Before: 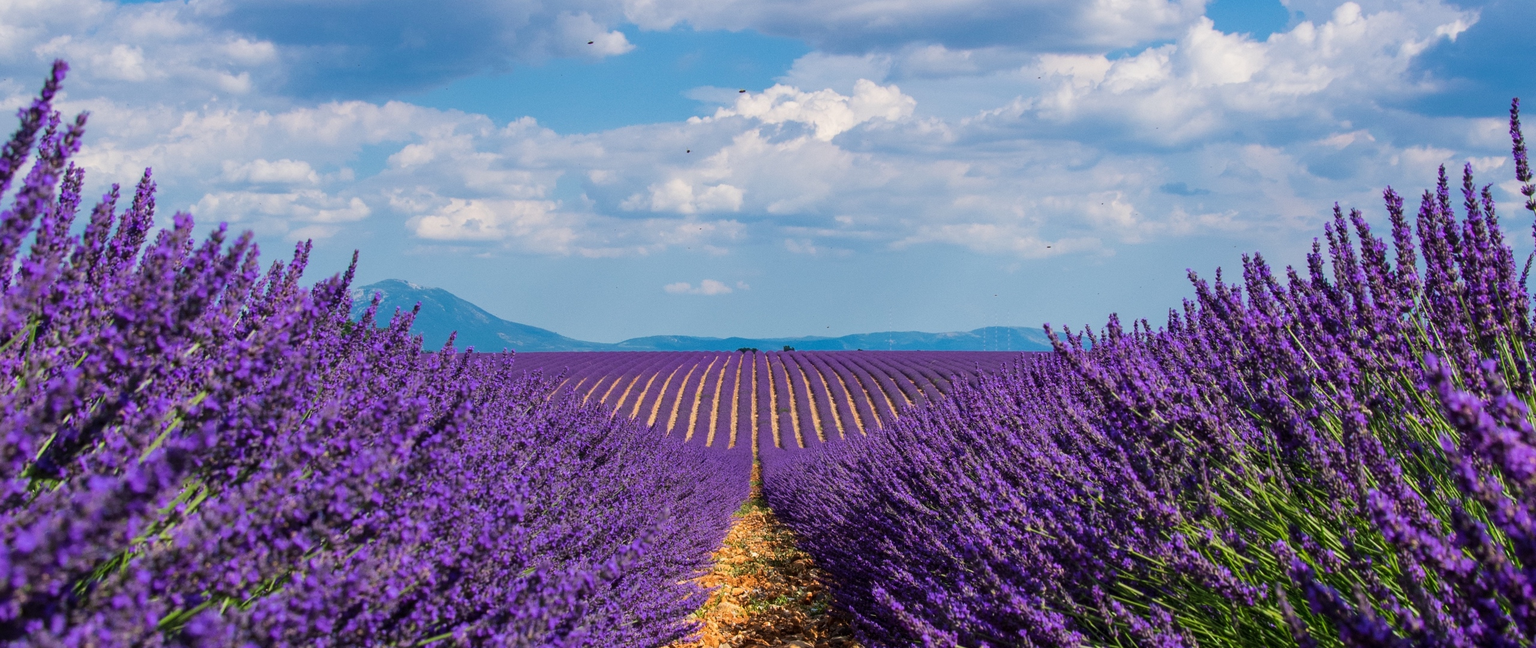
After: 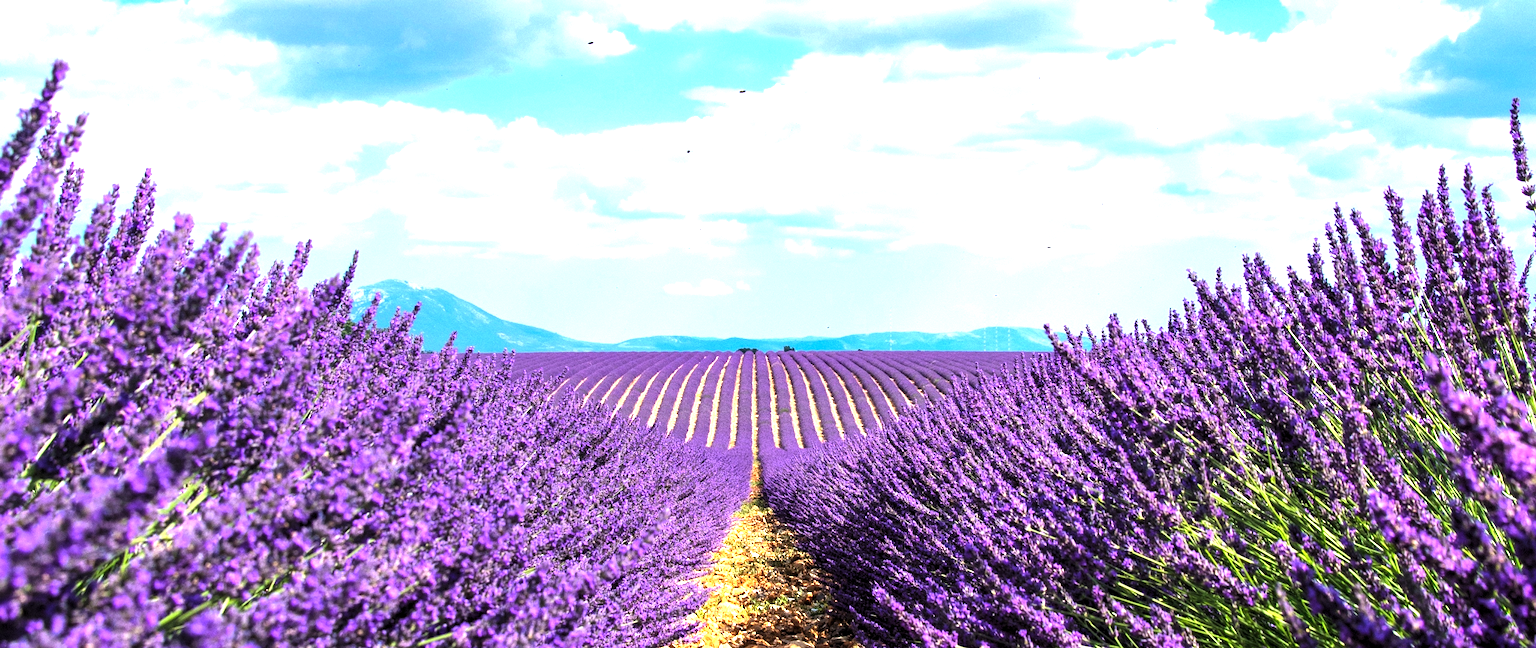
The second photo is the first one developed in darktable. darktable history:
levels: levels [0.052, 0.496, 0.908]
exposure: black level correction 0, exposure 1.35 EV, compensate exposure bias true, compensate highlight preservation false
